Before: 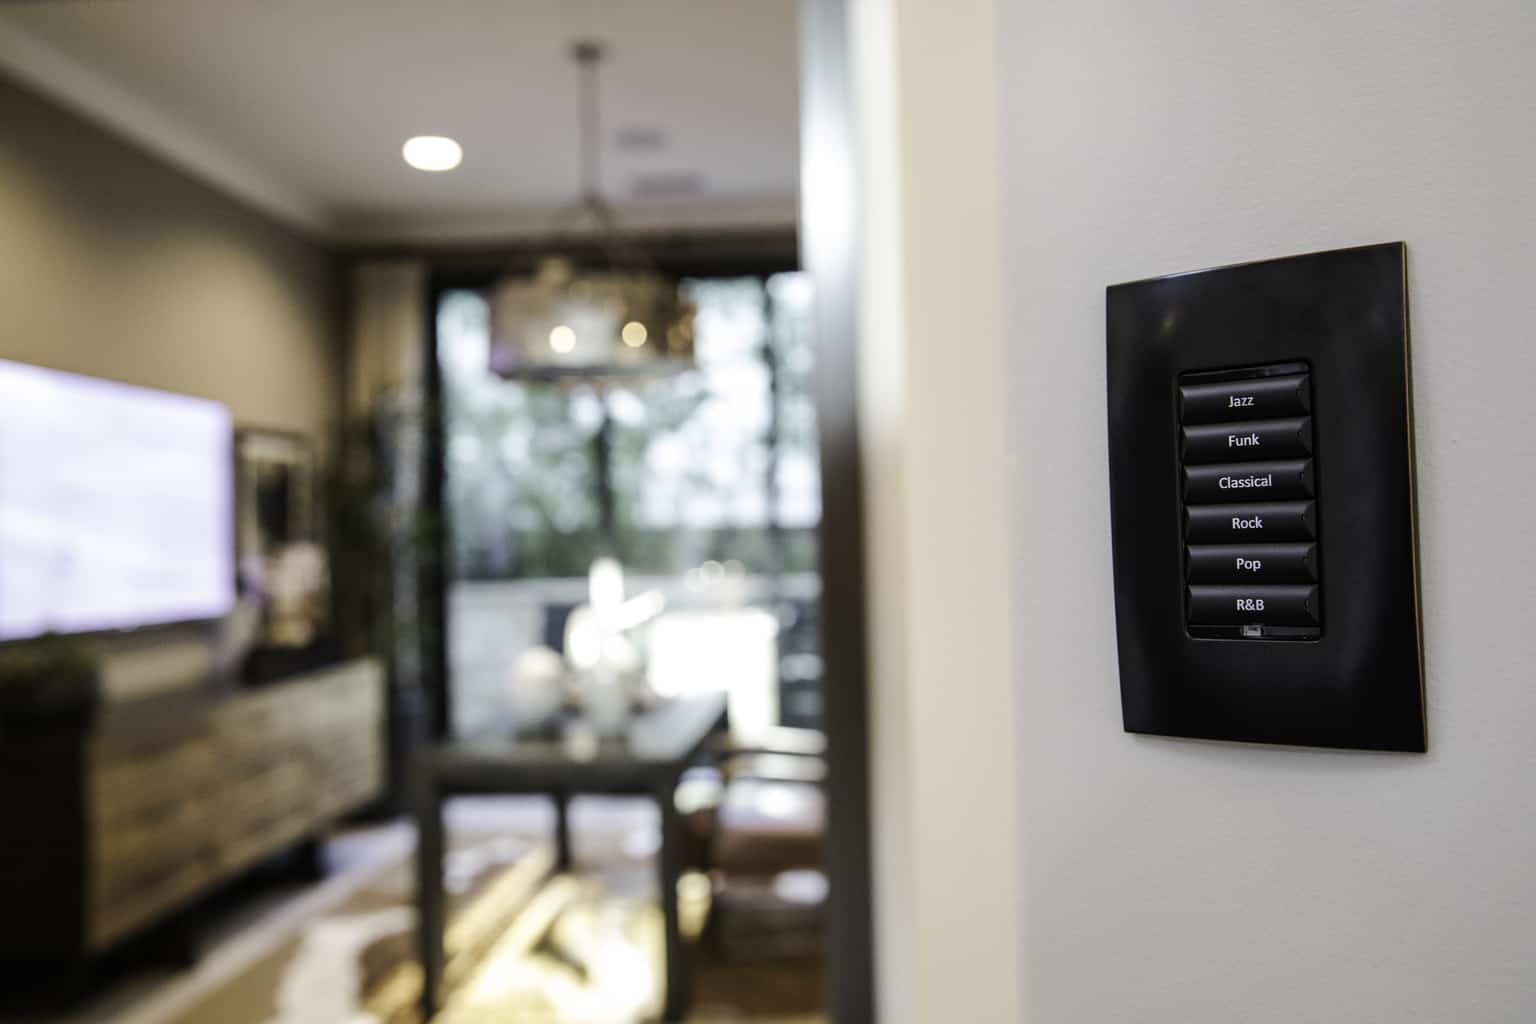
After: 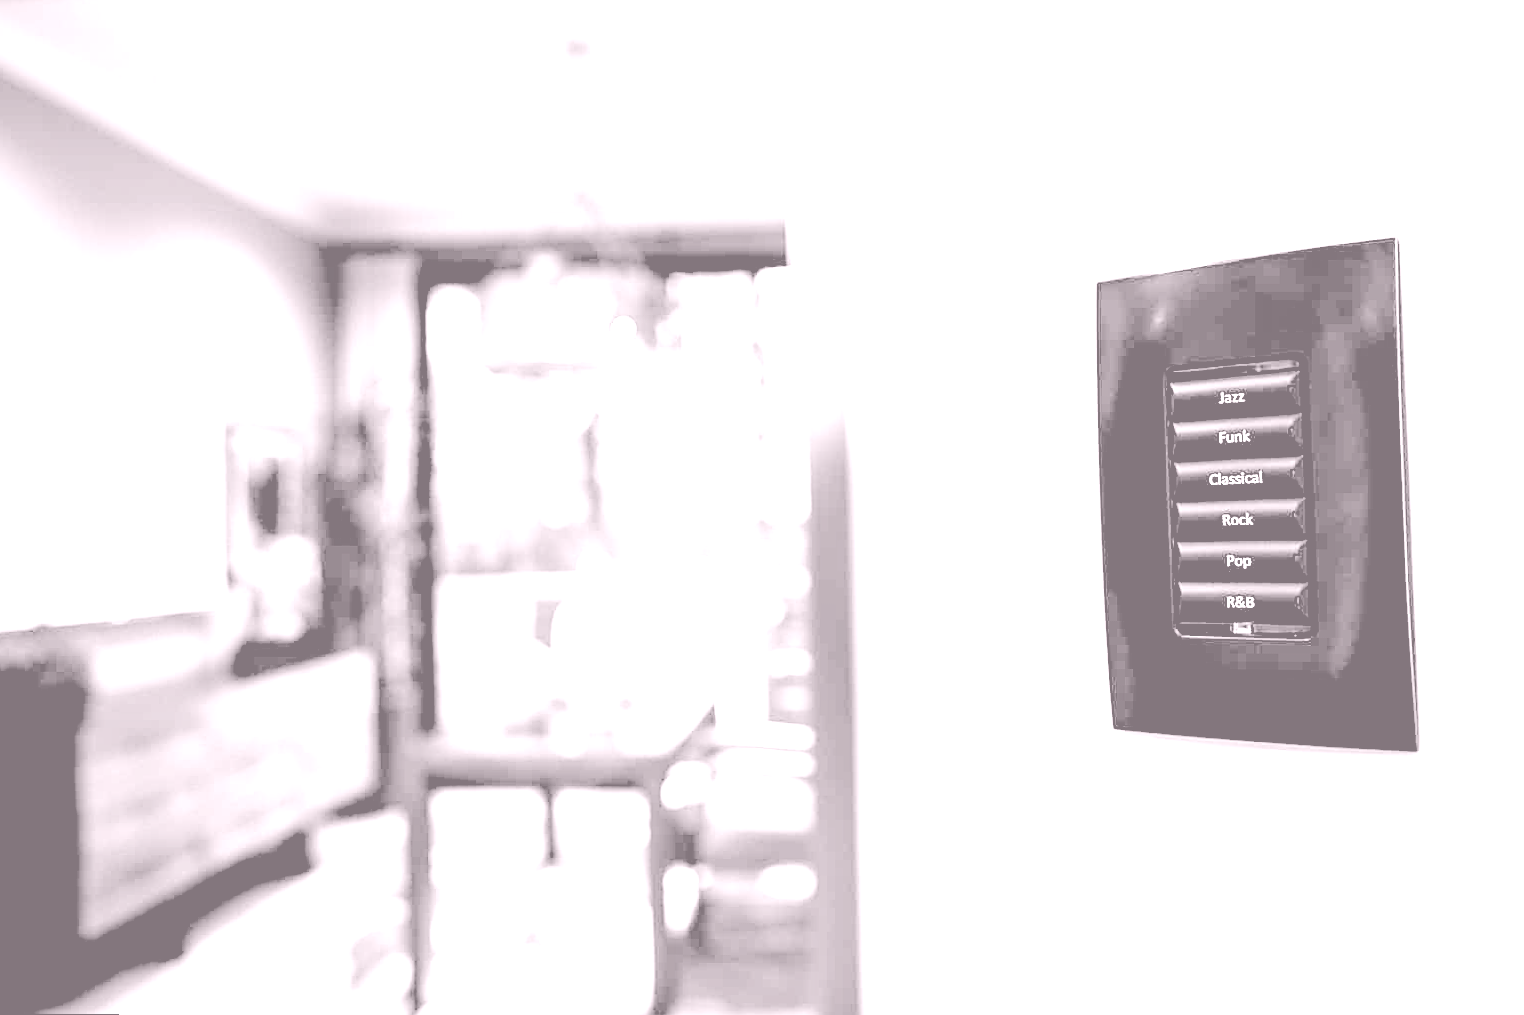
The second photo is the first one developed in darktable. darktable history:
rgb levels: preserve colors sum RGB, levels [[0.038, 0.433, 0.934], [0, 0.5, 1], [0, 0.5, 1]]
contrast brightness saturation: contrast 0.05, brightness 0.06, saturation 0.01
sharpen: on, module defaults
rotate and perspective: rotation 0.192°, lens shift (horizontal) -0.015, crop left 0.005, crop right 0.996, crop top 0.006, crop bottom 0.99
colorize: hue 25.2°, saturation 83%, source mix 82%, lightness 79%, version 1
filmic rgb: middle gray luminance 18.42%, black relative exposure -11.25 EV, white relative exposure 3.75 EV, threshold 6 EV, target black luminance 0%, hardness 5.87, latitude 57.4%, contrast 0.963, shadows ↔ highlights balance 49.98%, add noise in highlights 0, preserve chrominance luminance Y, color science v3 (2019), use custom middle-gray values true, iterations of high-quality reconstruction 0, contrast in highlights soft, enable highlight reconstruction true
